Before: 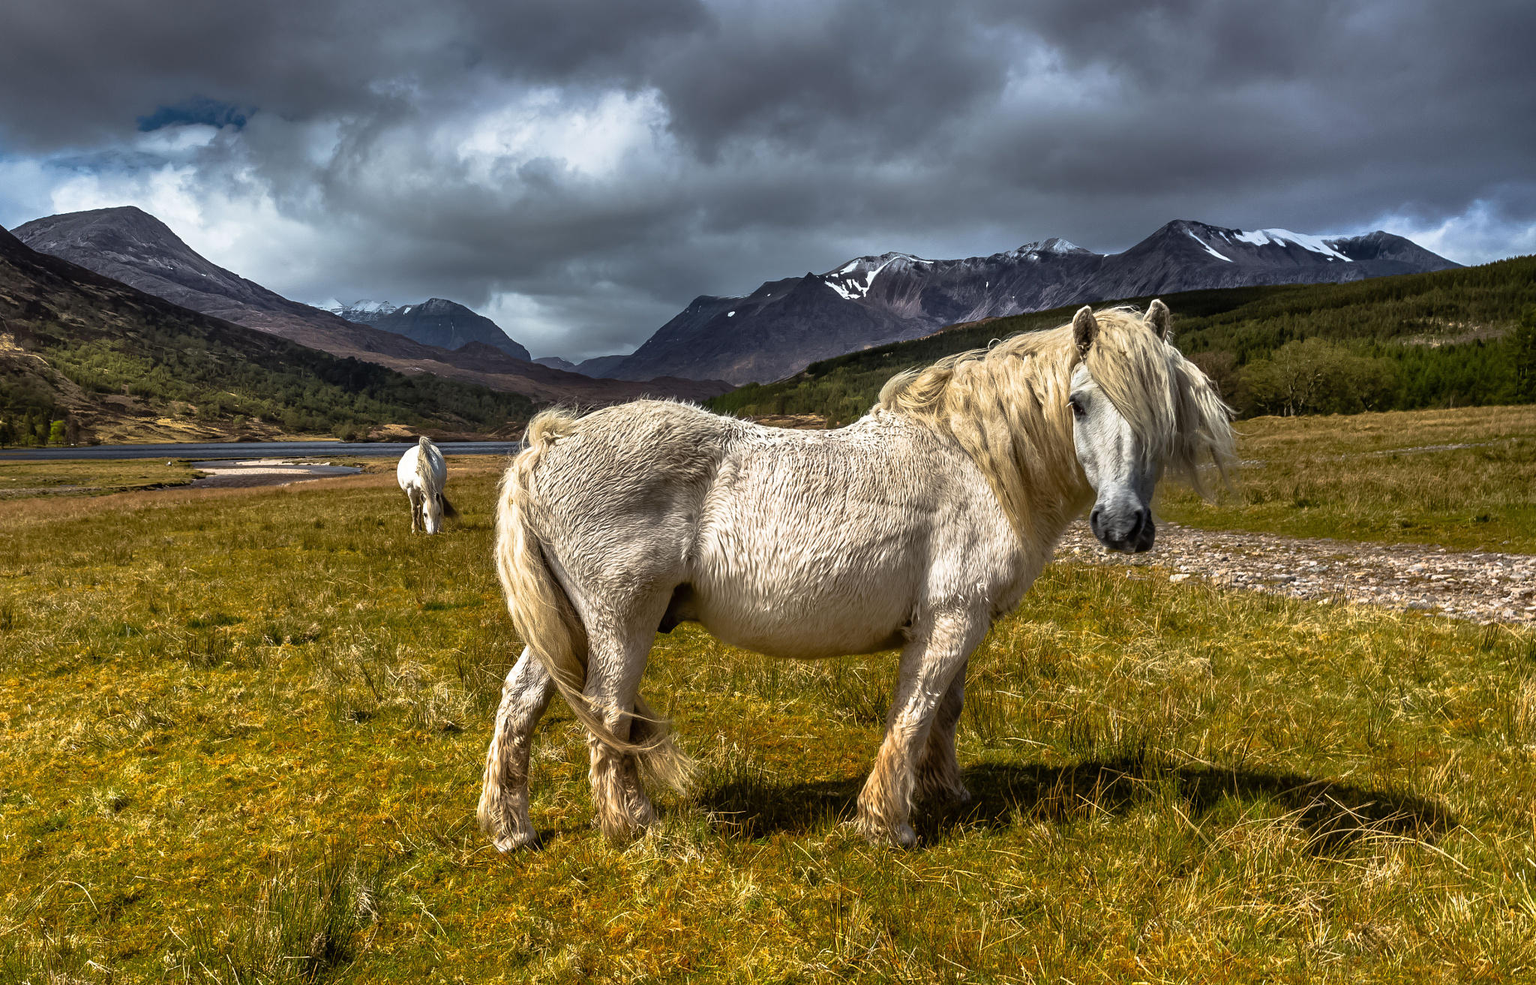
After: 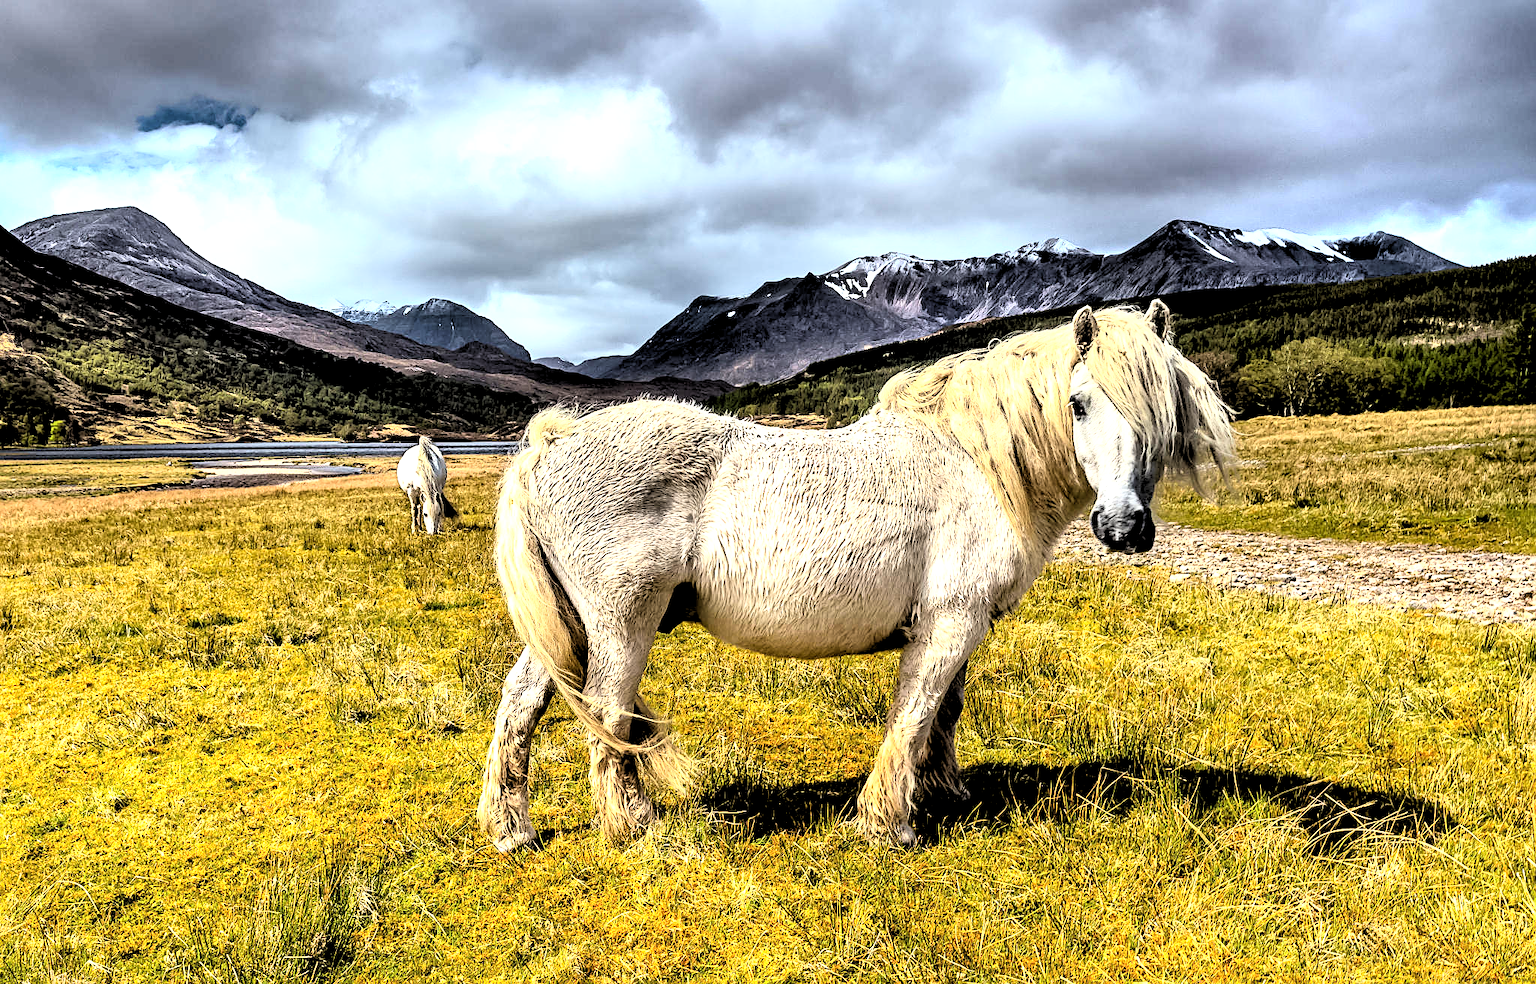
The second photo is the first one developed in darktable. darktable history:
rgb curve: curves: ch0 [(0, 0) (0.21, 0.15) (0.24, 0.21) (0.5, 0.75) (0.75, 0.96) (0.89, 0.99) (1, 1)]; ch1 [(0, 0.02) (0.21, 0.13) (0.25, 0.2) (0.5, 0.67) (0.75, 0.9) (0.89, 0.97) (1, 1)]; ch2 [(0, 0.02) (0.21, 0.13) (0.25, 0.2) (0.5, 0.67) (0.75, 0.9) (0.89, 0.97) (1, 1)], compensate middle gray true
exposure: exposure 0.3 EV, compensate highlight preservation false
rgb levels: levels [[0.013, 0.434, 0.89], [0, 0.5, 1], [0, 0.5, 1]]
sharpen: on, module defaults
